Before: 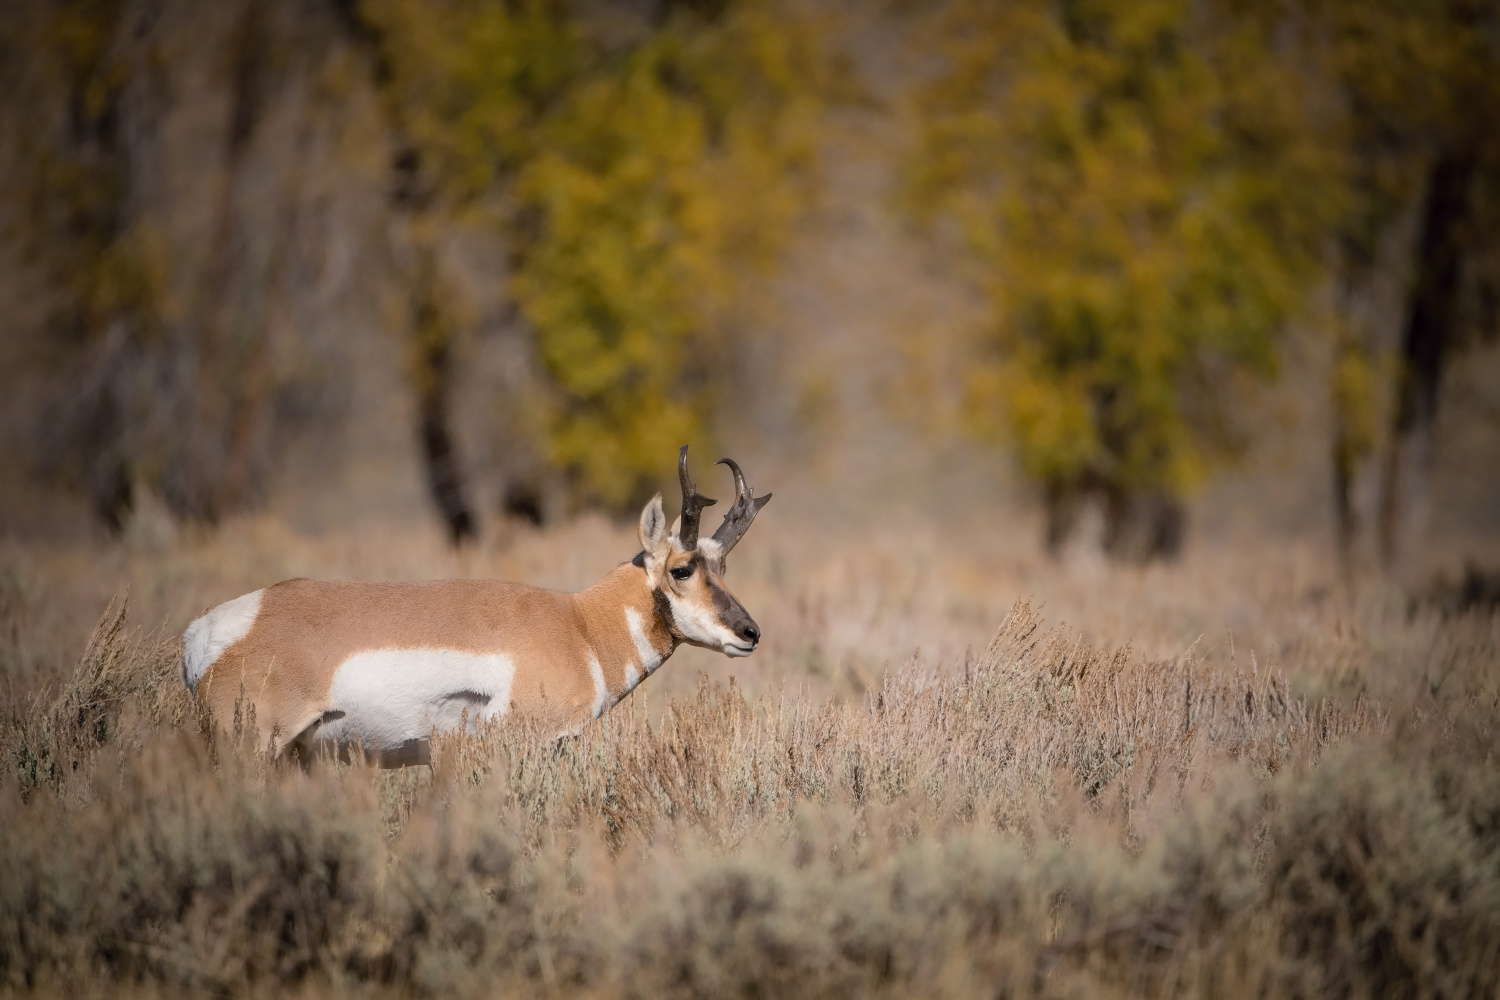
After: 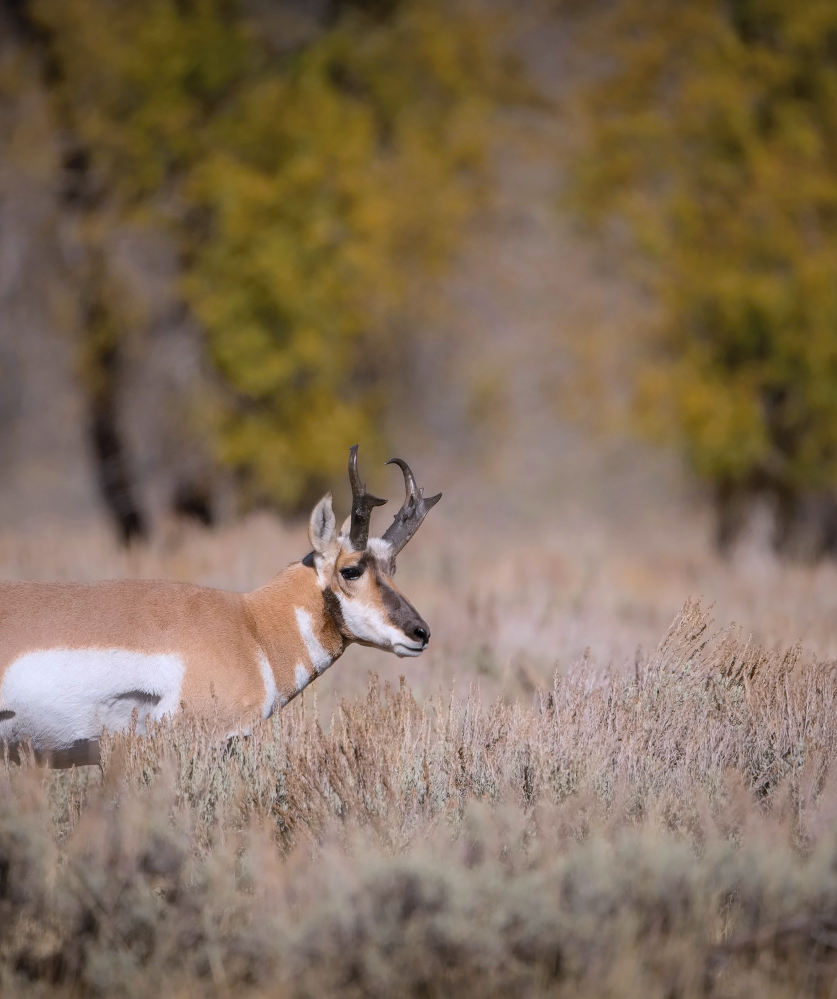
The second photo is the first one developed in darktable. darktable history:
crop: left 22.045%, right 22.088%, bottom 0.012%
color calibration: illuminant as shot in camera, x 0.365, y 0.379, temperature 4430.11 K
